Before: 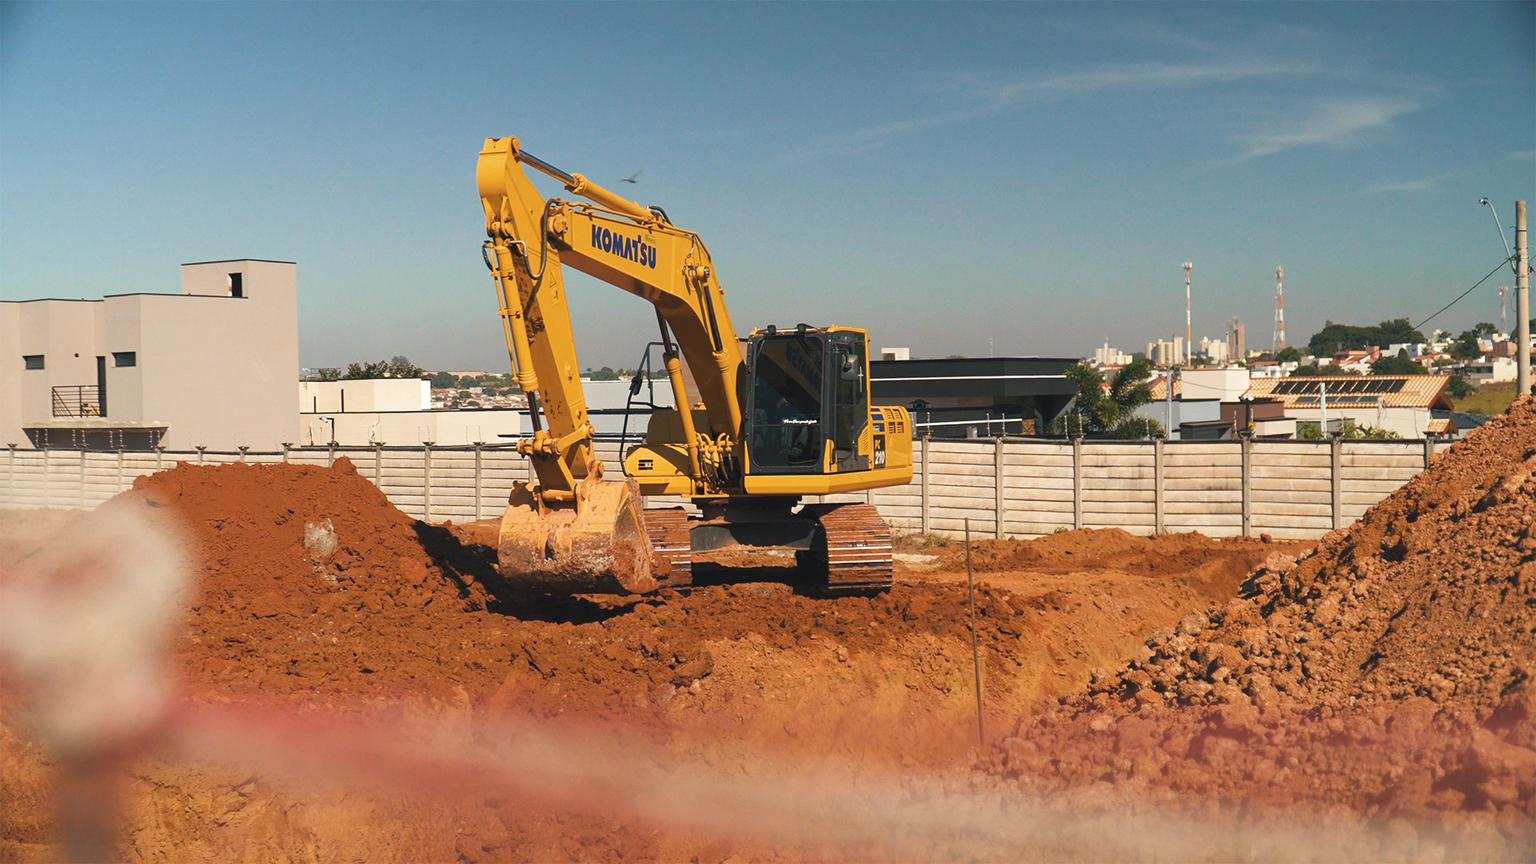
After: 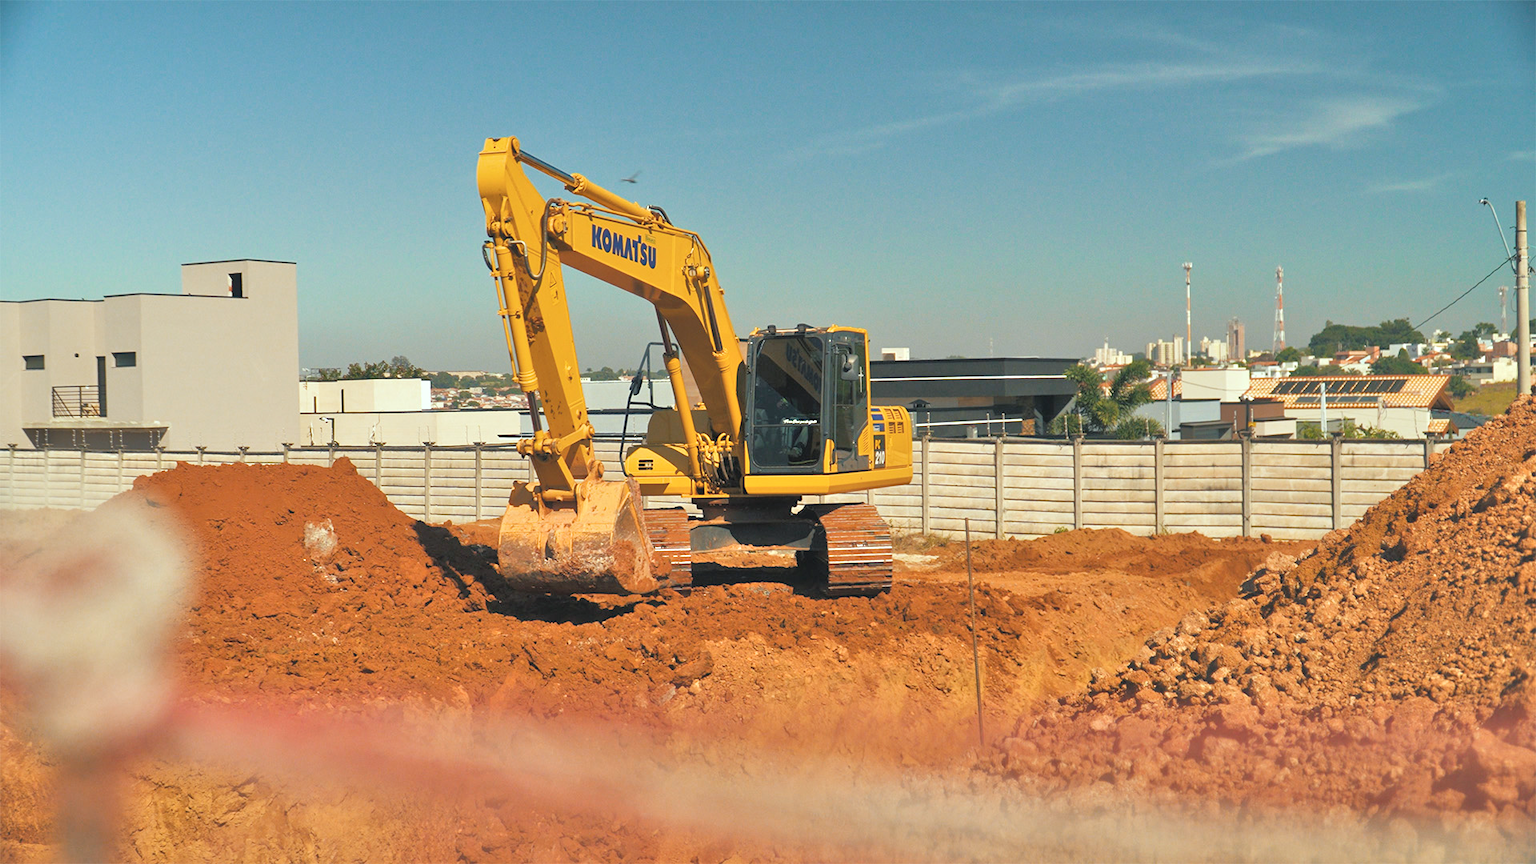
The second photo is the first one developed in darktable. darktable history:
tone equalizer: -7 EV 0.15 EV, -6 EV 0.6 EV, -5 EV 1.15 EV, -4 EV 1.33 EV, -3 EV 1.15 EV, -2 EV 0.6 EV, -1 EV 0.15 EV, mask exposure compensation -0.5 EV
color correction: highlights a* -6.69, highlights b* 0.49
